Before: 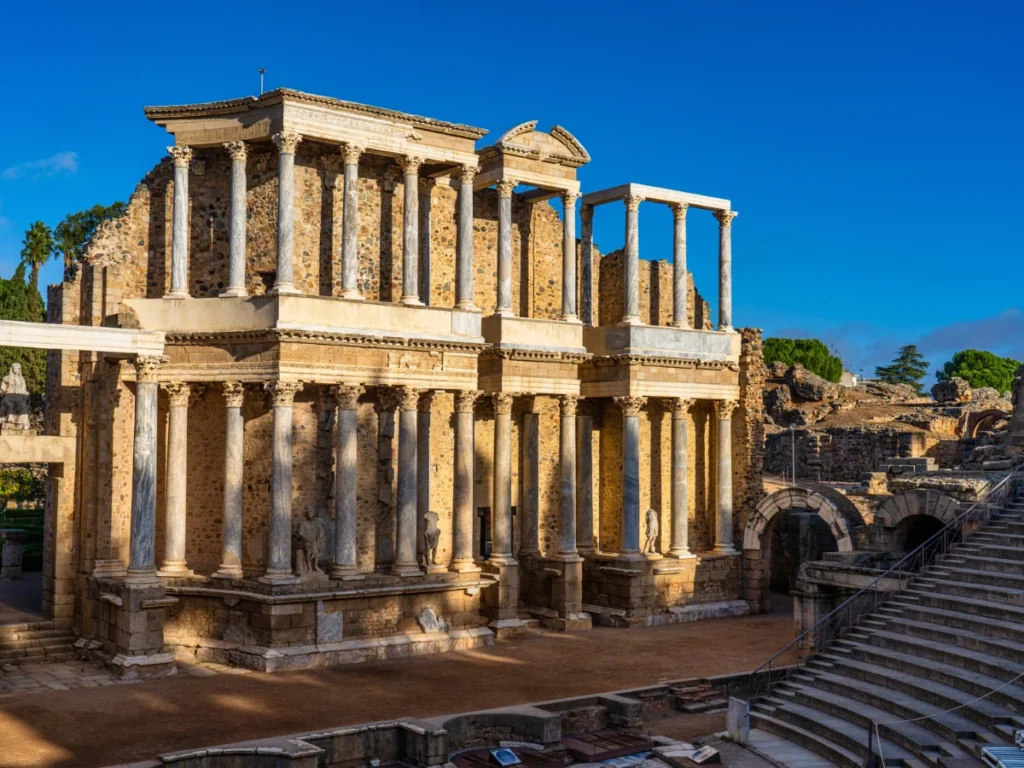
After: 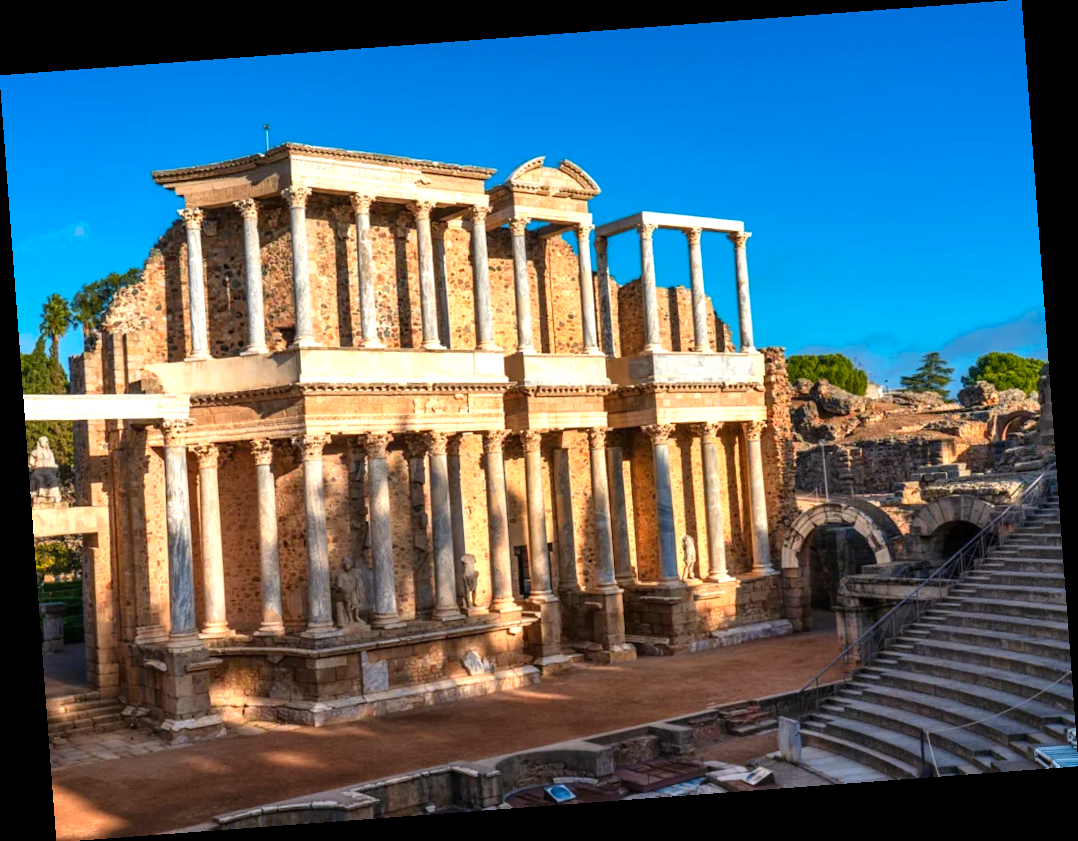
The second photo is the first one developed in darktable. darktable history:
exposure: exposure 0.657 EV, compensate highlight preservation false
rotate and perspective: rotation -4.25°, automatic cropping off
color zones: curves: ch1 [(0.239, 0.552) (0.75, 0.5)]; ch2 [(0.25, 0.462) (0.749, 0.457)], mix 25.94%
